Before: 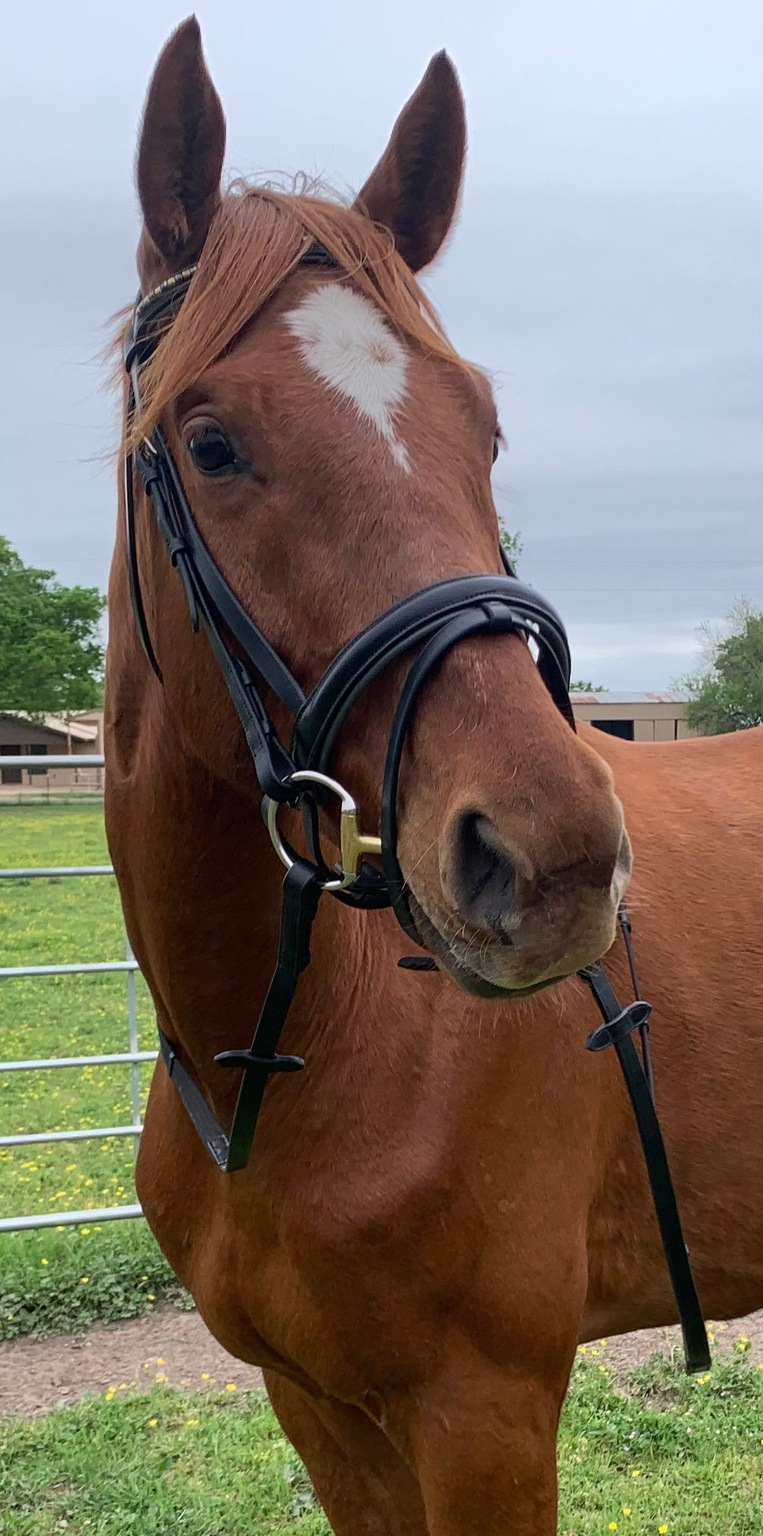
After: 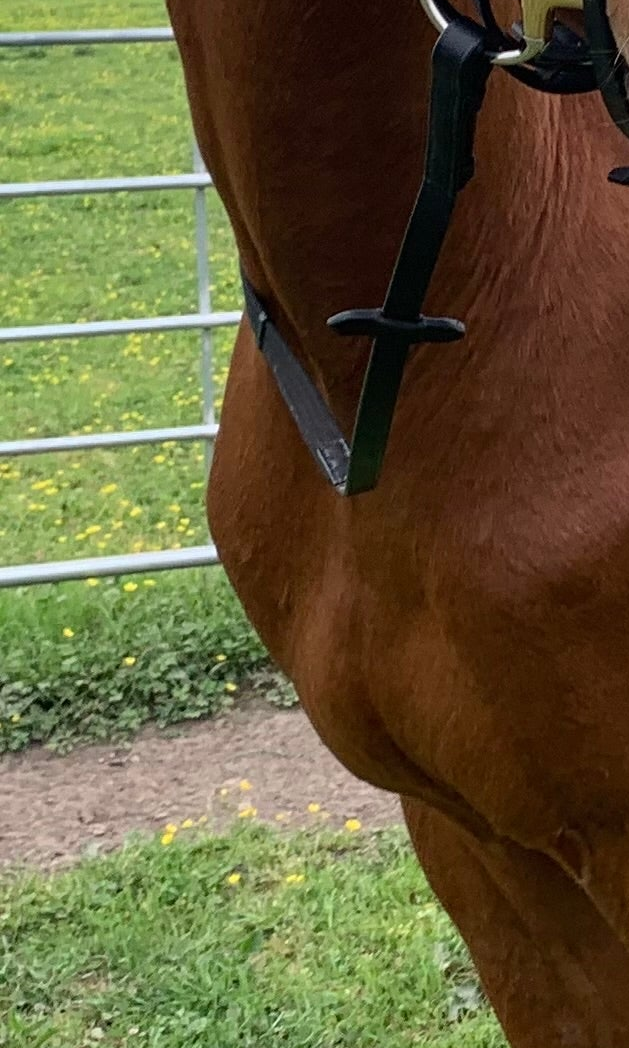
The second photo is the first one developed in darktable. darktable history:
crop and rotate: top 55.209%, right 46.004%, bottom 0.142%
